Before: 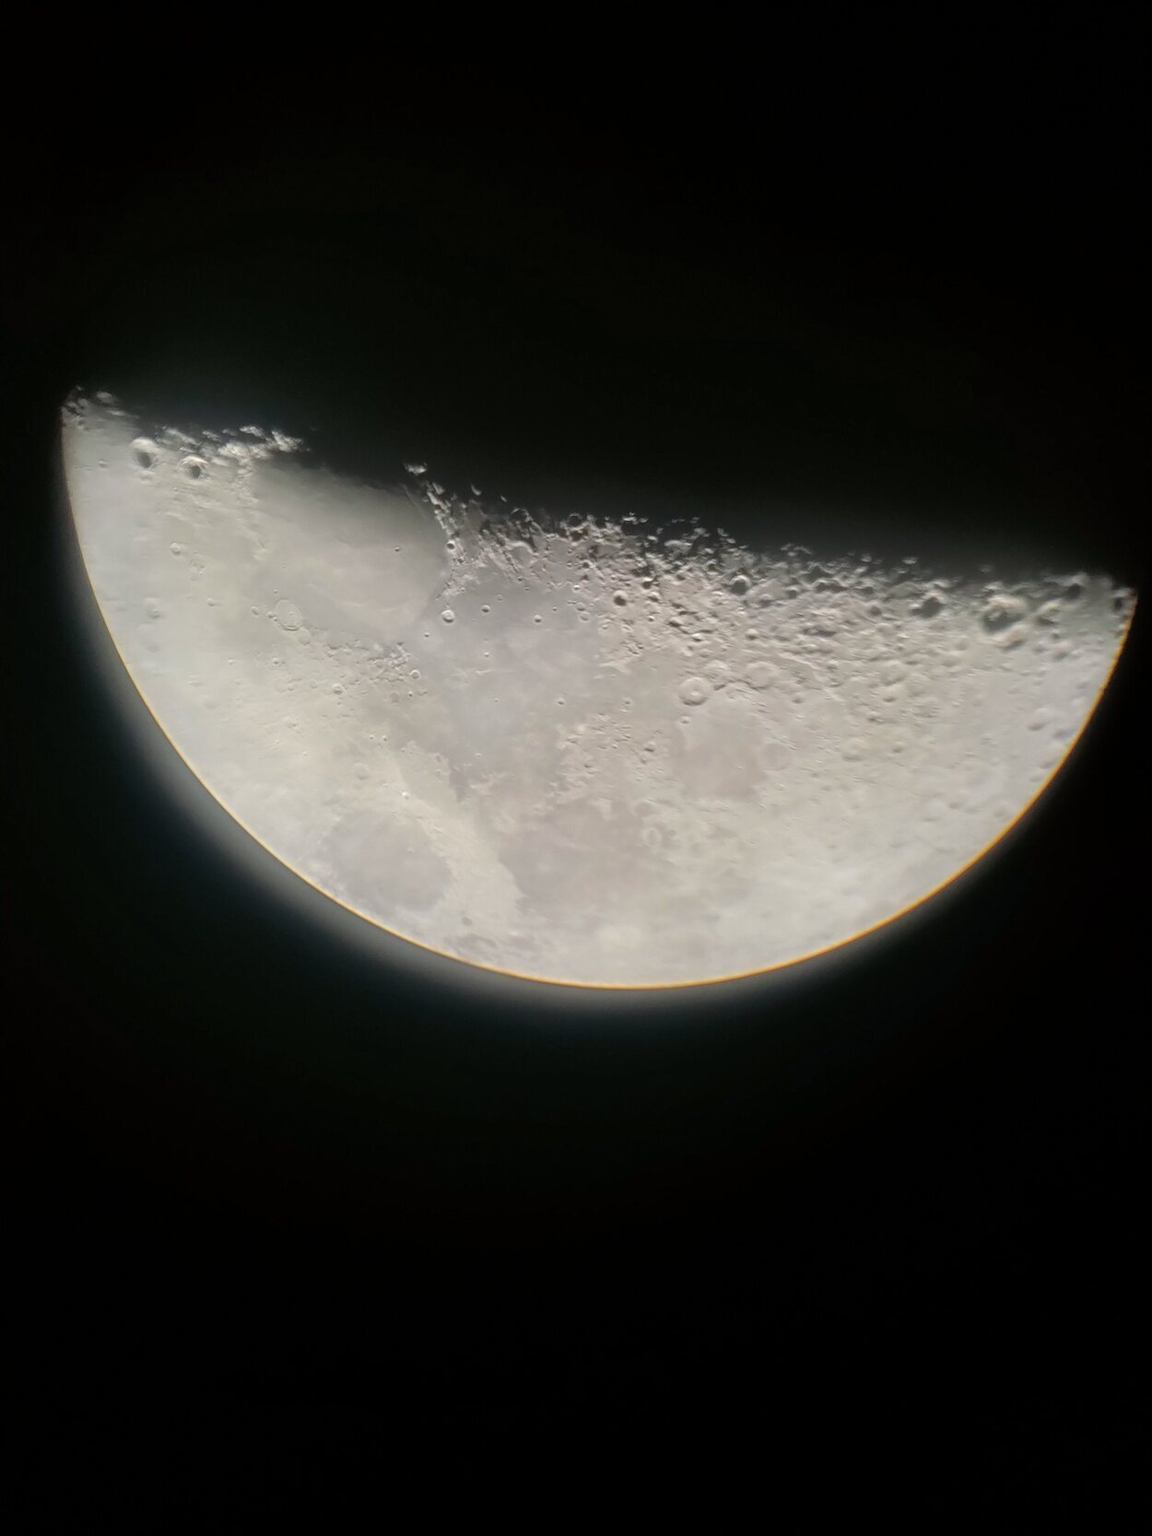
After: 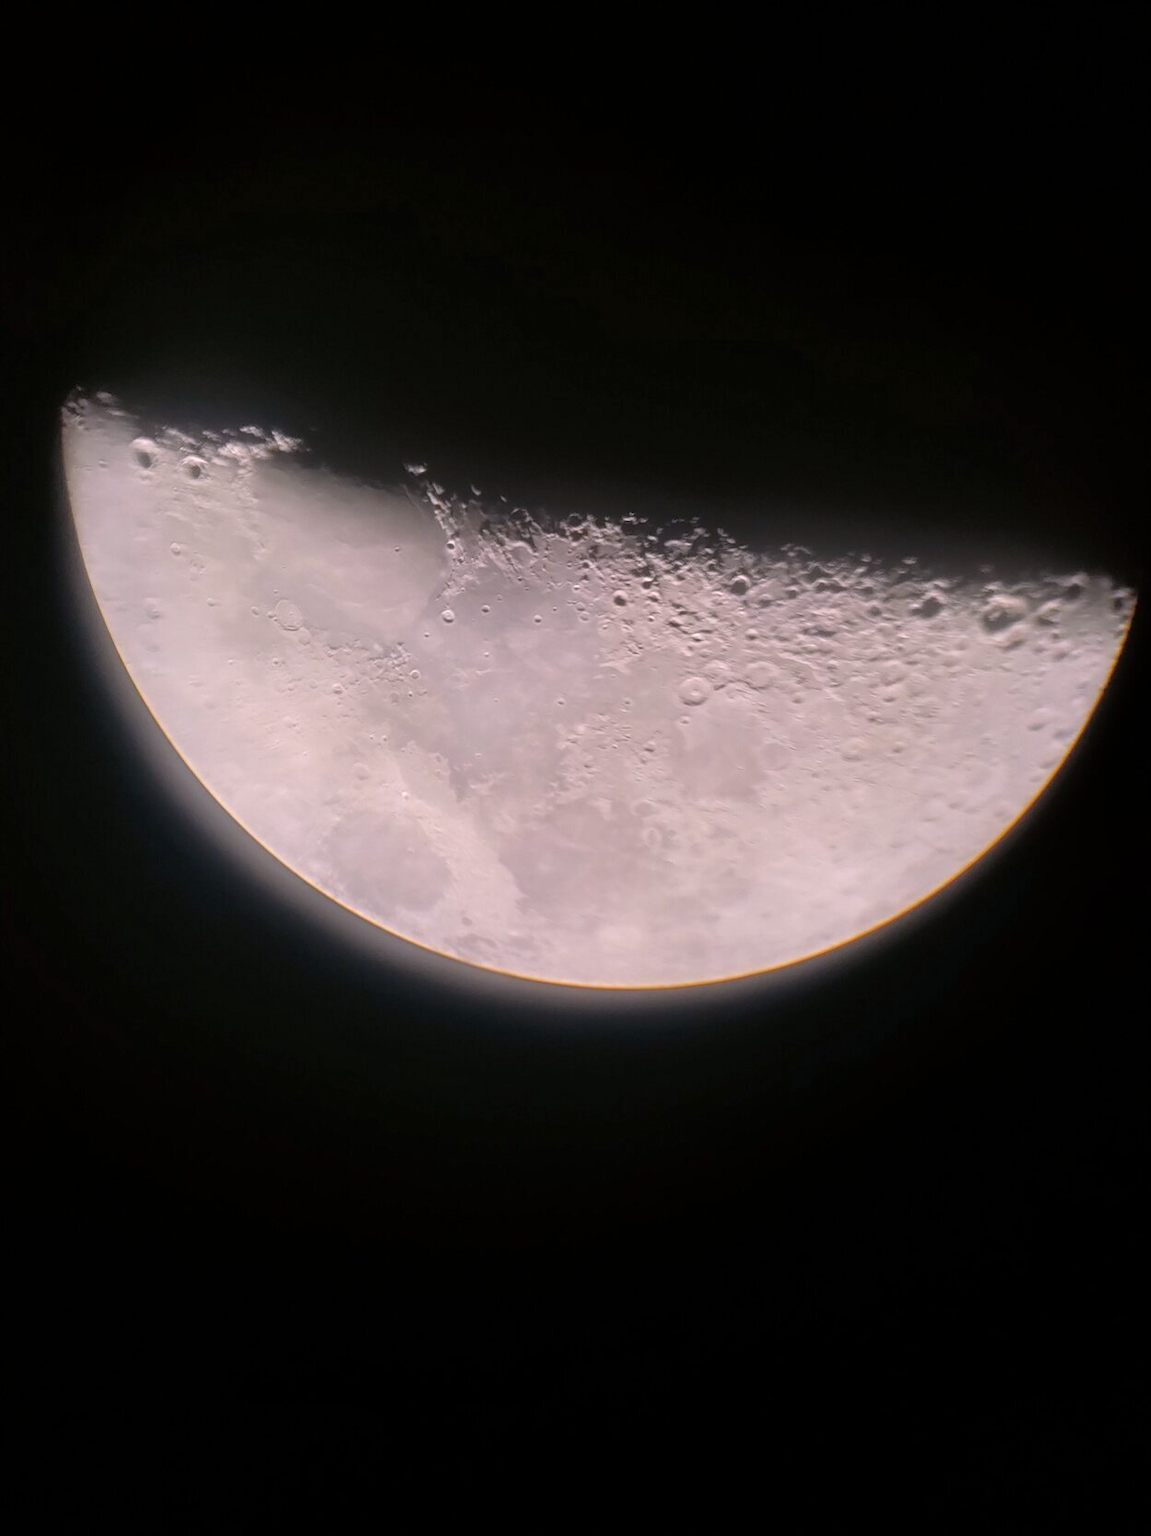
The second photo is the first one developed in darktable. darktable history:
color calibration: output R [1.063, -0.012, -0.003, 0], output B [-0.079, 0.047, 1, 0], illuminant as shot in camera, x 0.358, y 0.373, temperature 4628.91 K
